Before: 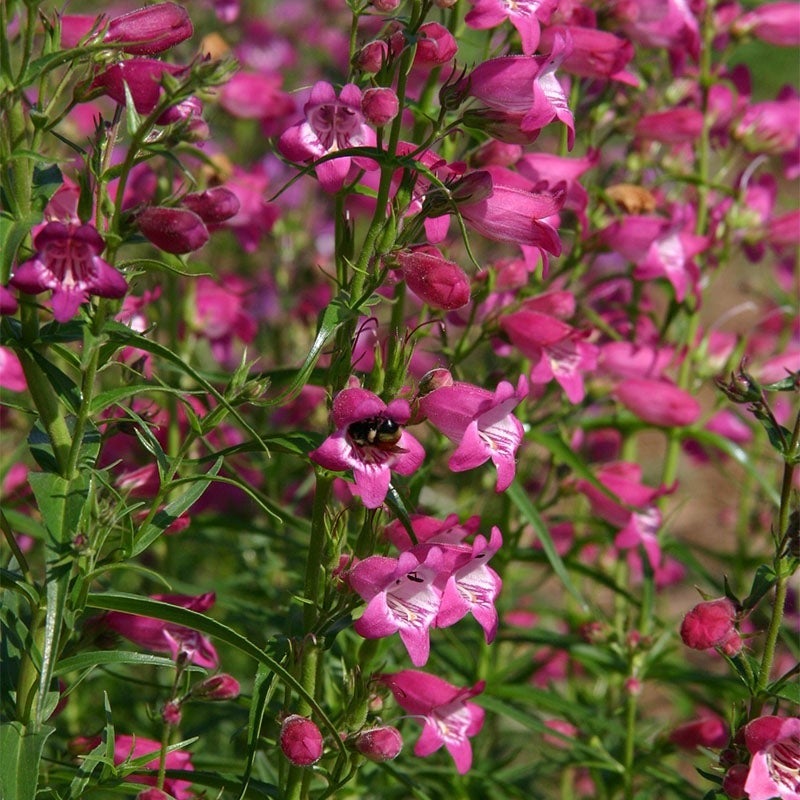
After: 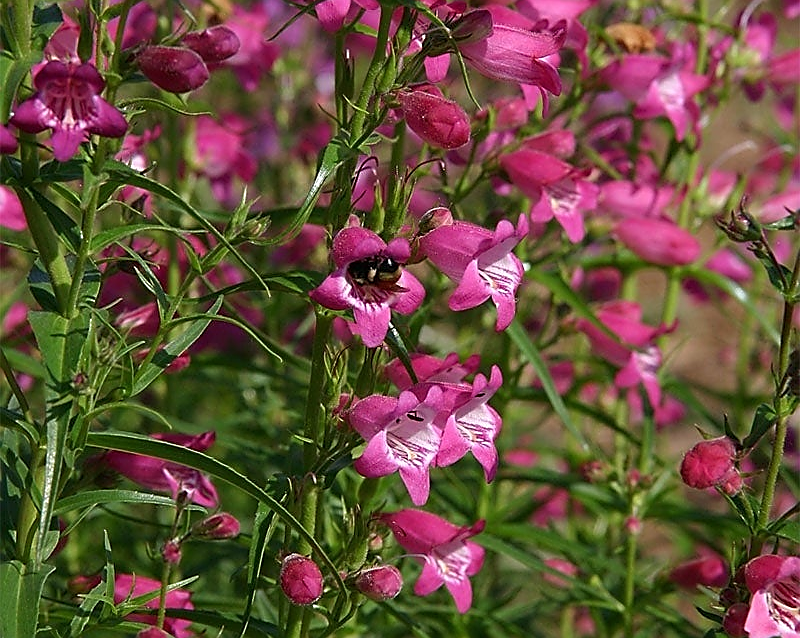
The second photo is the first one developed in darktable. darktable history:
crop and rotate: top 20.15%
sharpen: radius 1.426, amount 1.24, threshold 0.813
